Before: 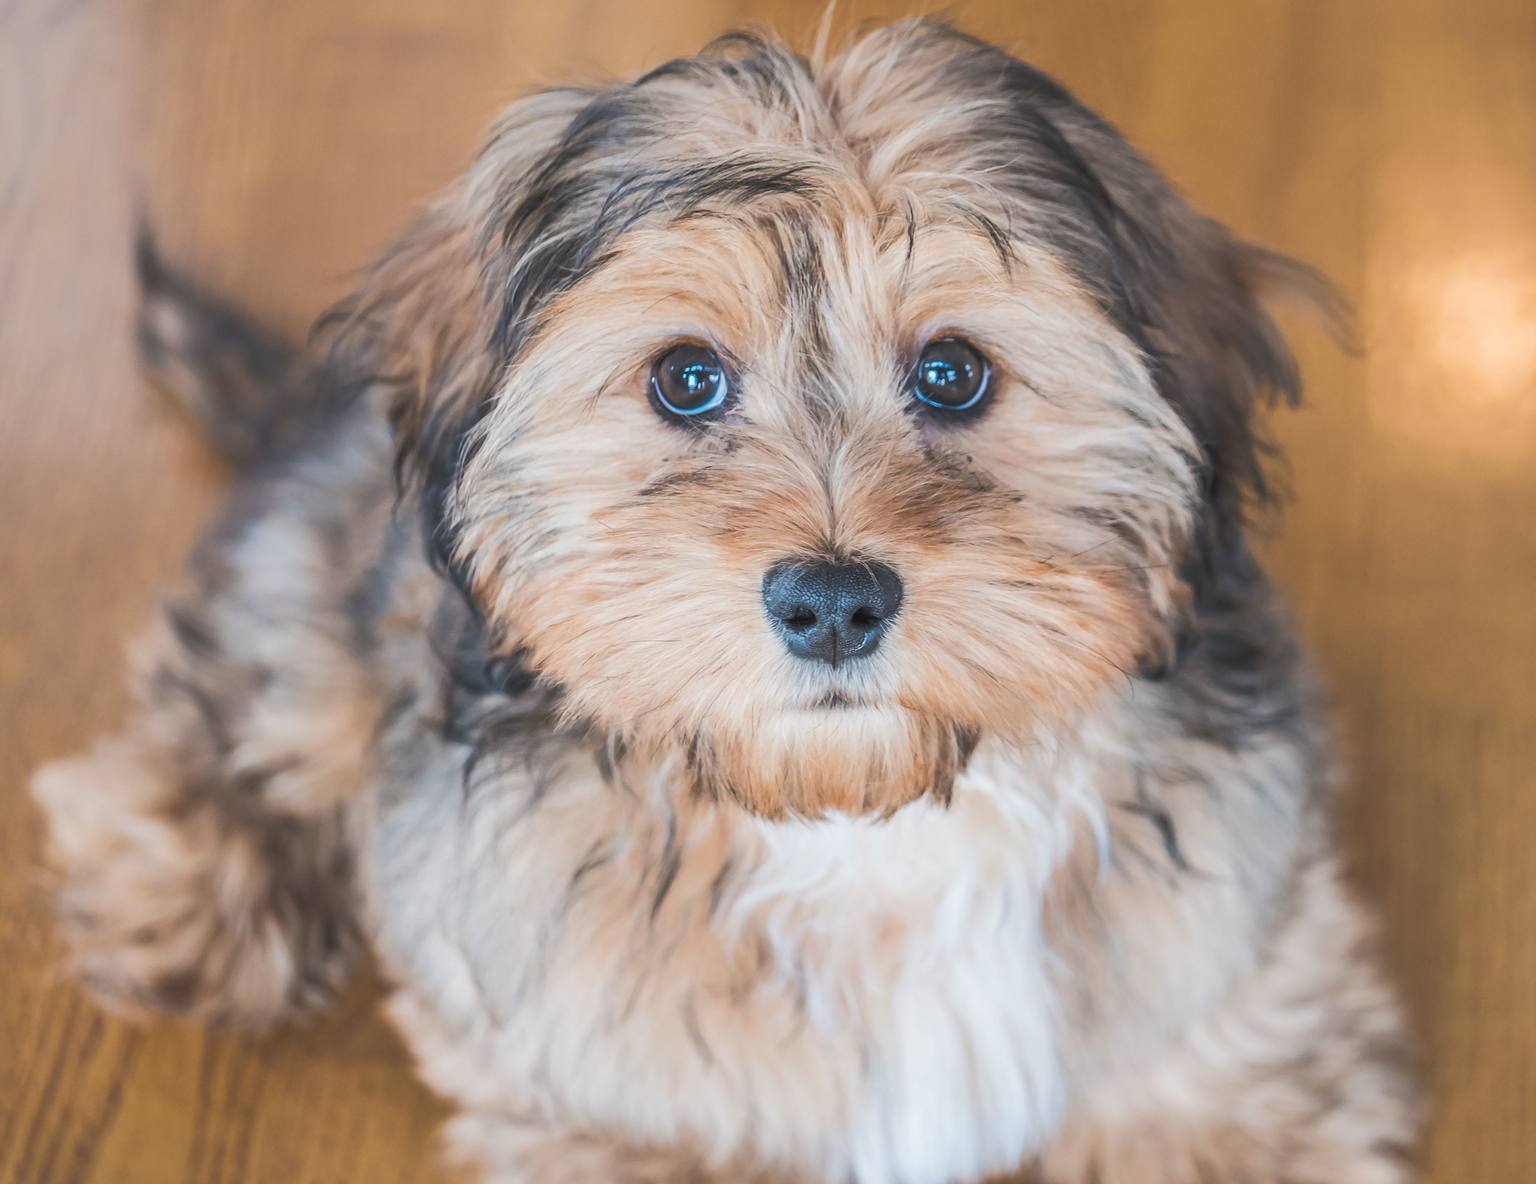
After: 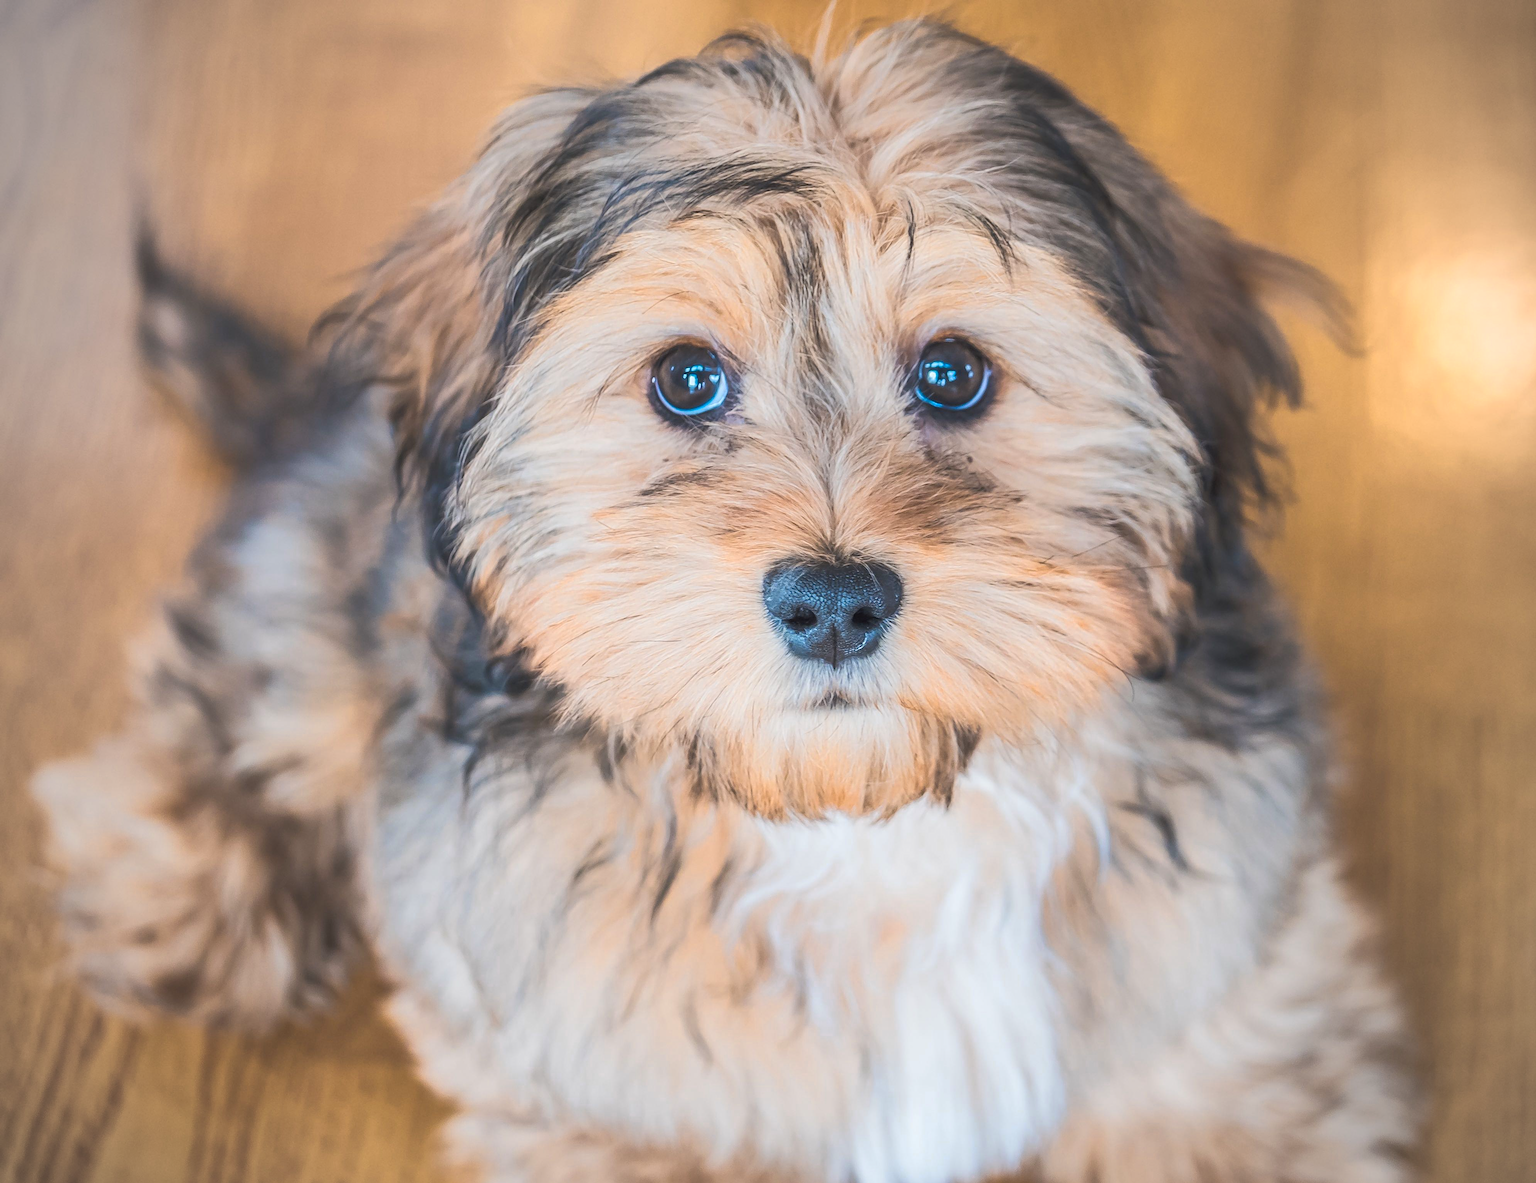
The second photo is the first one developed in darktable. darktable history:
color zones: curves: ch0 [(0.099, 0.624) (0.257, 0.596) (0.384, 0.376) (0.529, 0.492) (0.697, 0.564) (0.768, 0.532) (0.908, 0.644)]; ch1 [(0.112, 0.564) (0.254, 0.612) (0.432, 0.676) (0.592, 0.456) (0.743, 0.684) (0.888, 0.536)]; ch2 [(0.25, 0.5) (0.469, 0.36) (0.75, 0.5)]
exposure: compensate exposure bias true, compensate highlight preservation false
vignetting: fall-off radius 60.8%
sharpen: amount 0.203
